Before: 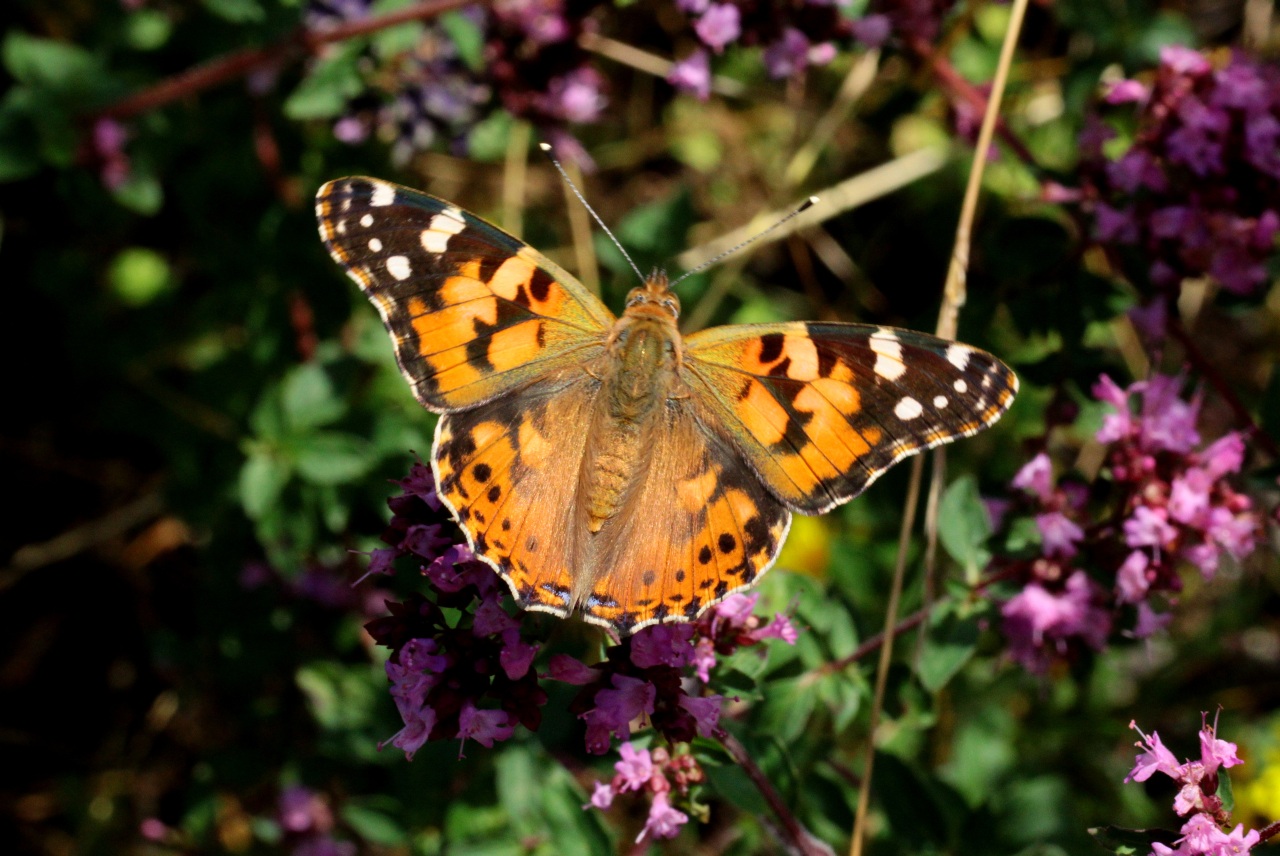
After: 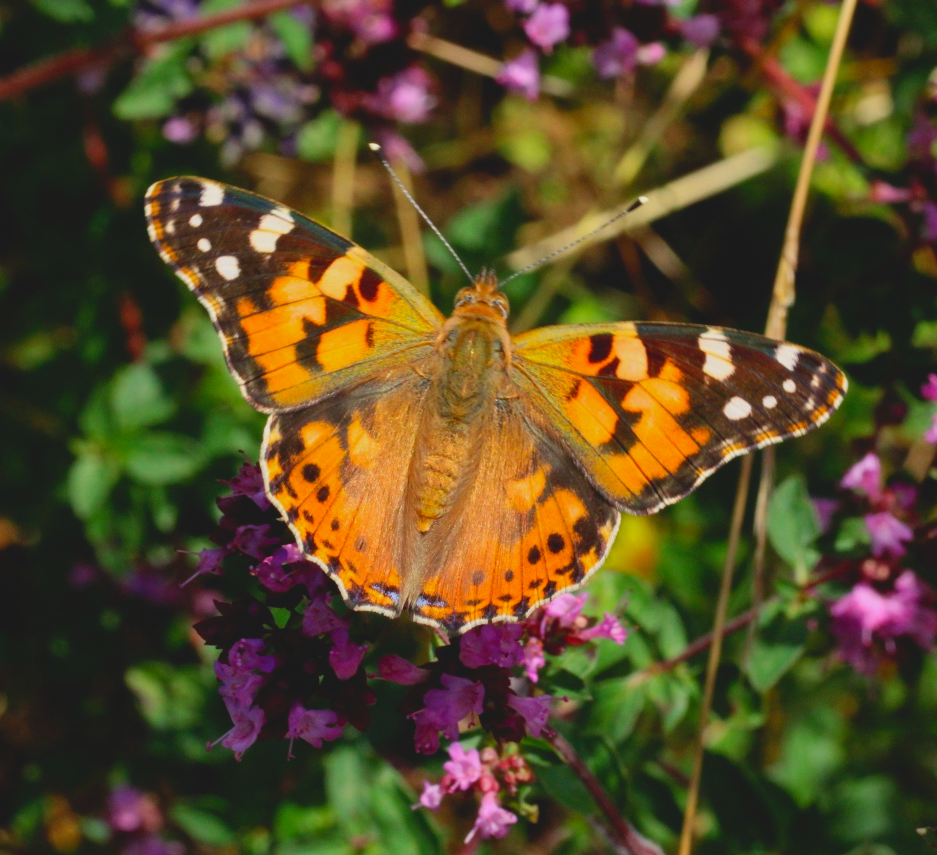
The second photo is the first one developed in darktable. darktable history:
crop: left 13.412%, right 13.338%
contrast brightness saturation: contrast -0.189, saturation 0.188
